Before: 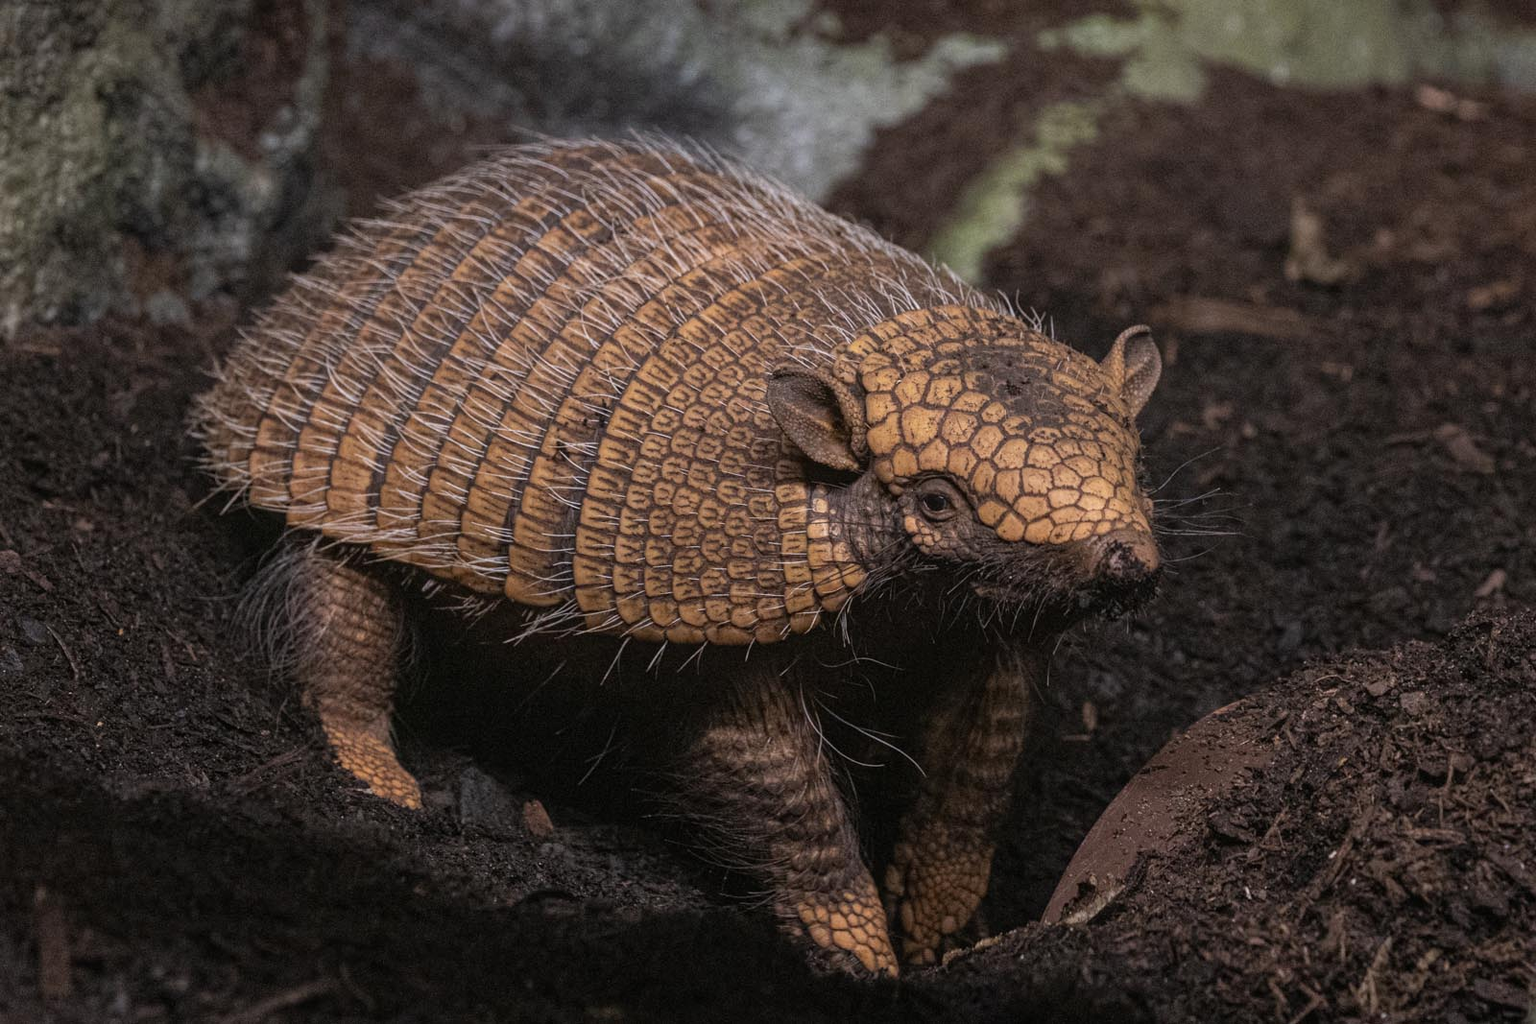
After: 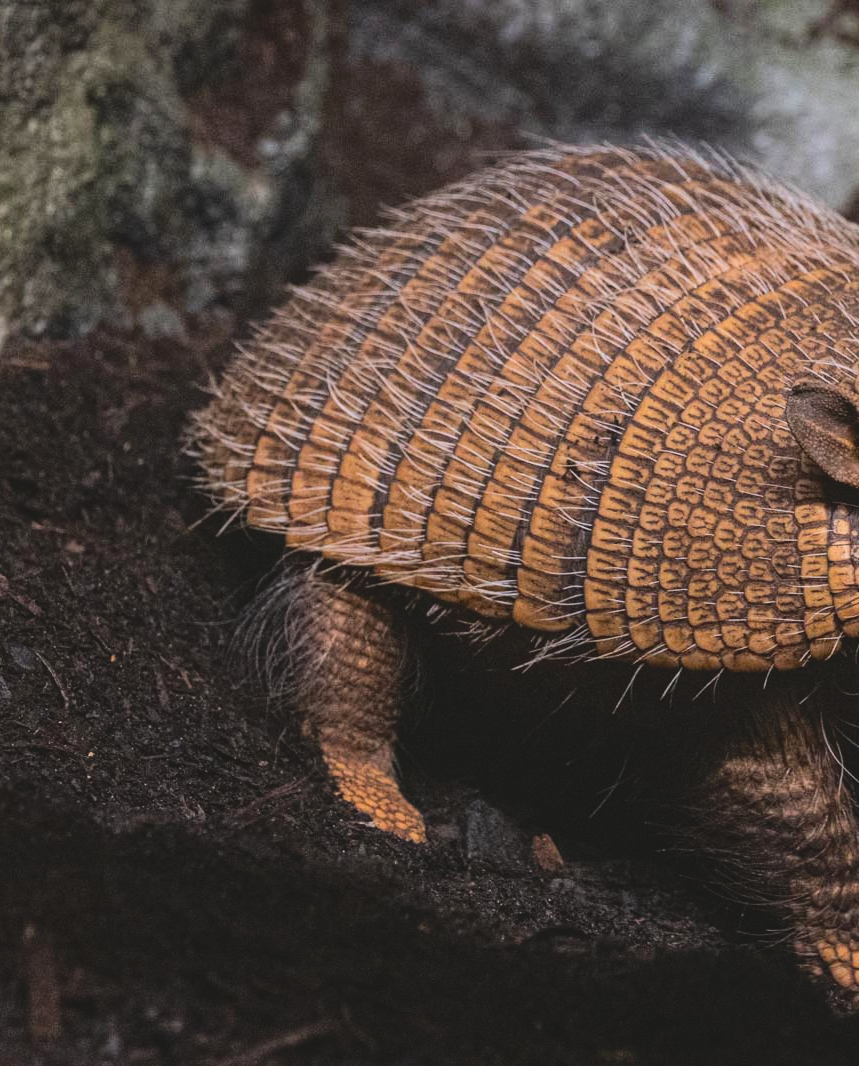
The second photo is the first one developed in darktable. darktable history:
contrast brightness saturation: contrast -0.17, saturation 0.19
crop: left 0.863%, right 45.407%, bottom 0.085%
base curve: curves: ch0 [(0, 0) (0.032, 0.025) (0.121, 0.166) (0.206, 0.329) (0.605, 0.79) (1, 1)]
